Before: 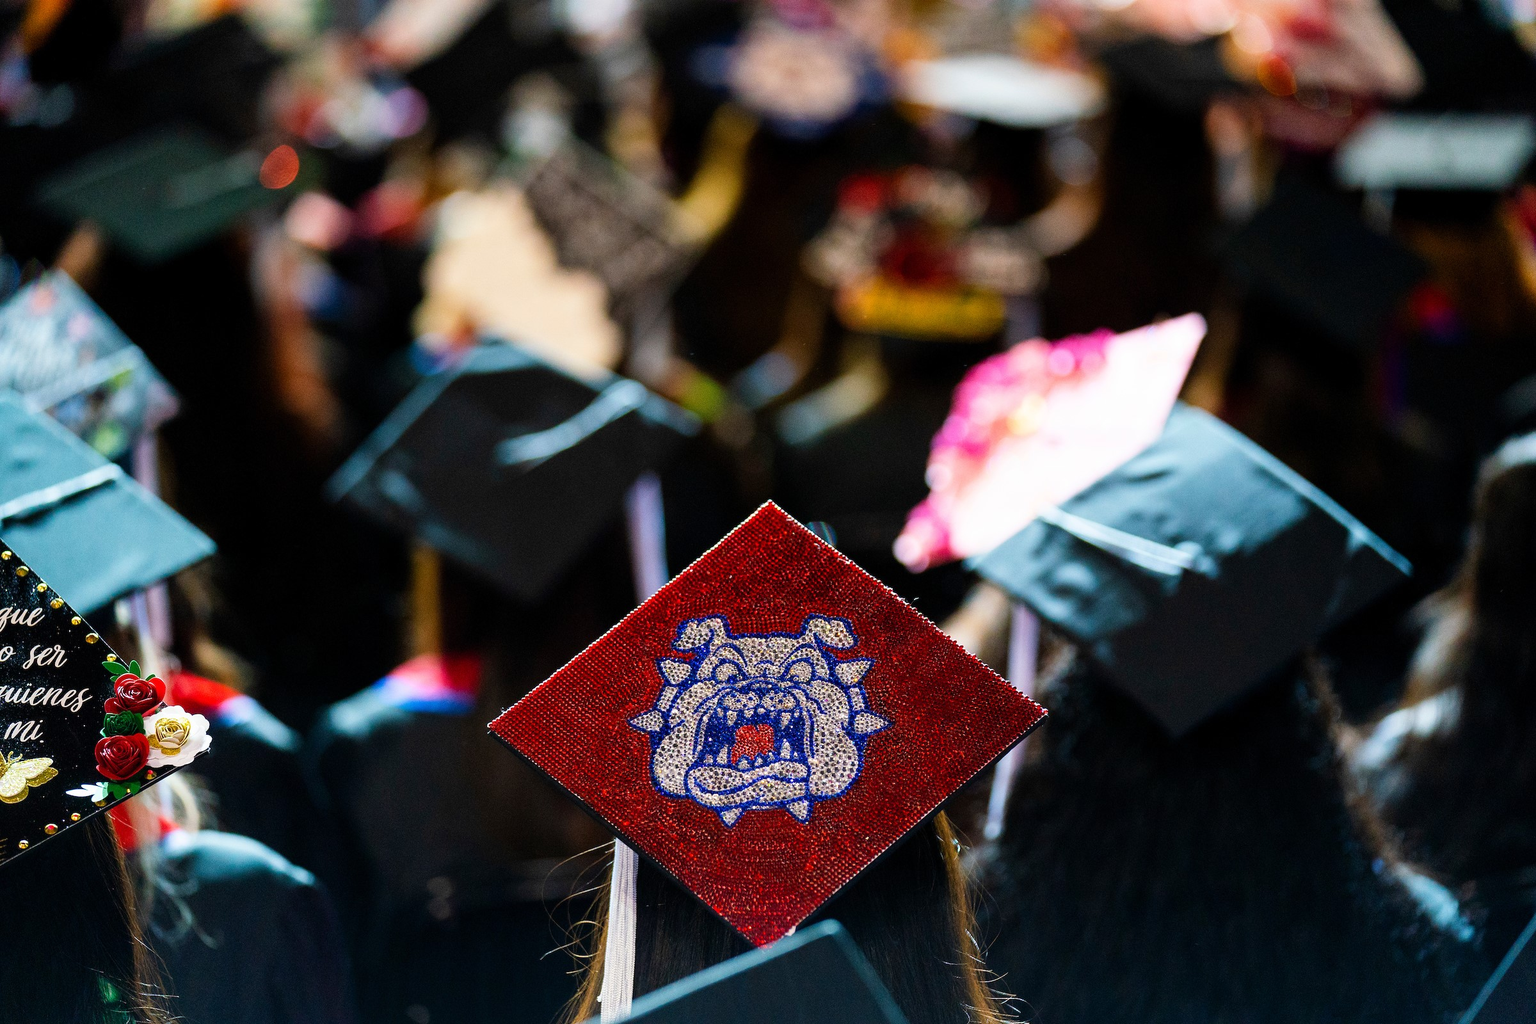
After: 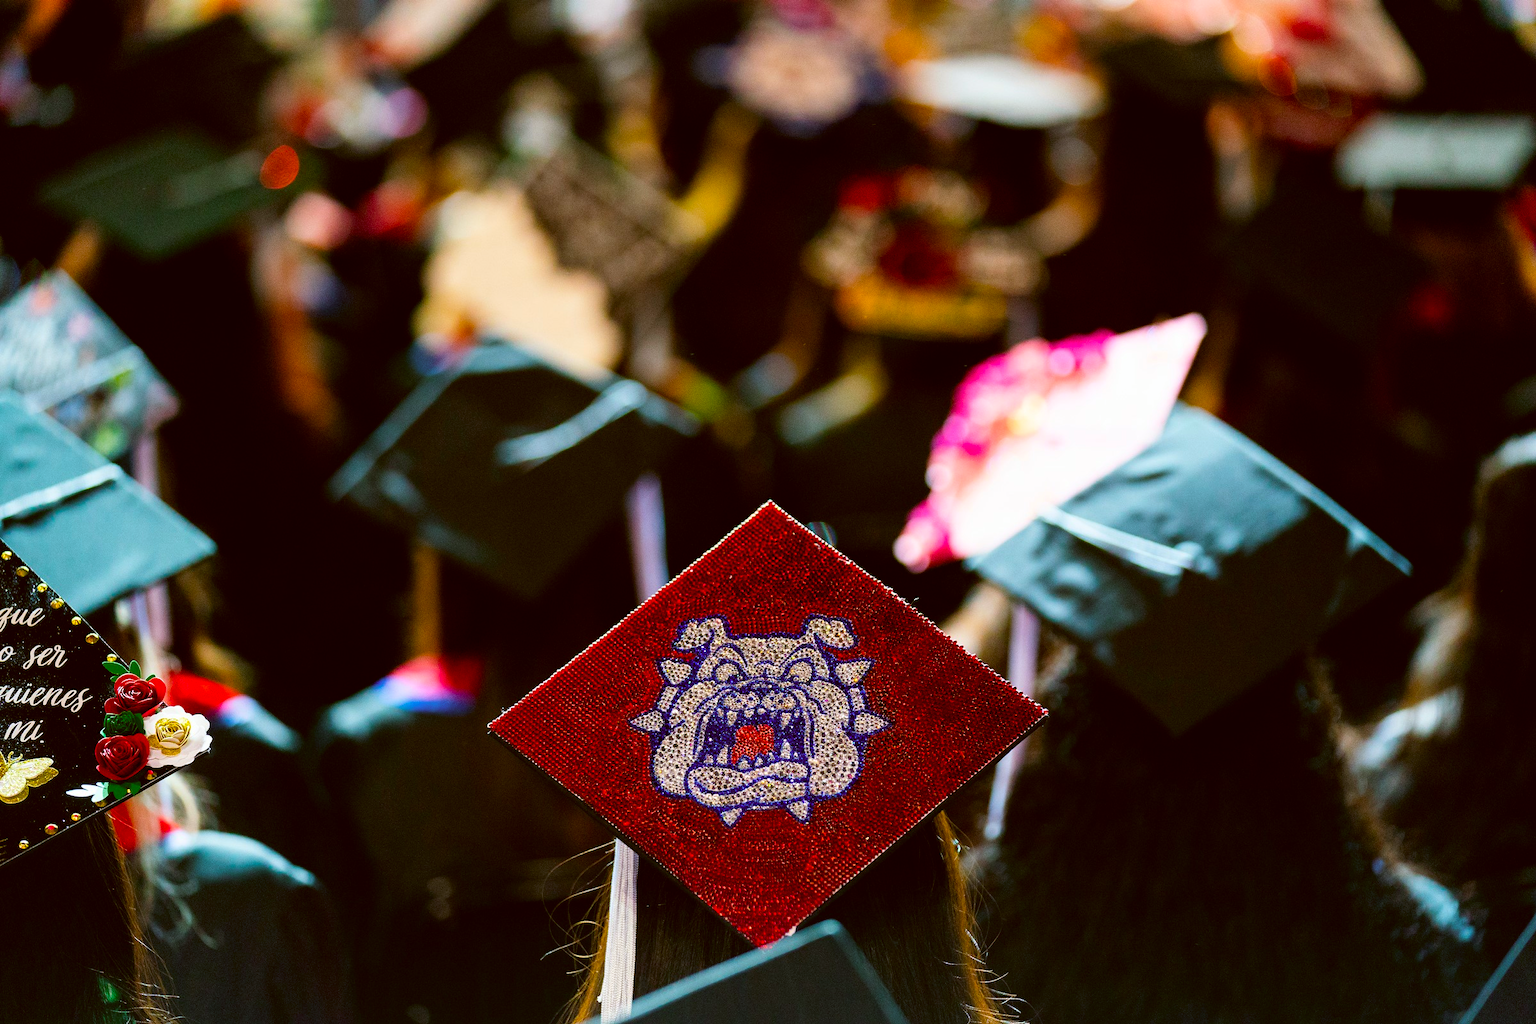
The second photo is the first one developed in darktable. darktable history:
color correction: highlights a* -0.482, highlights b* 0.161, shadows a* 4.66, shadows b* 20.72
color balance rgb: perceptual saturation grading › global saturation 30%
